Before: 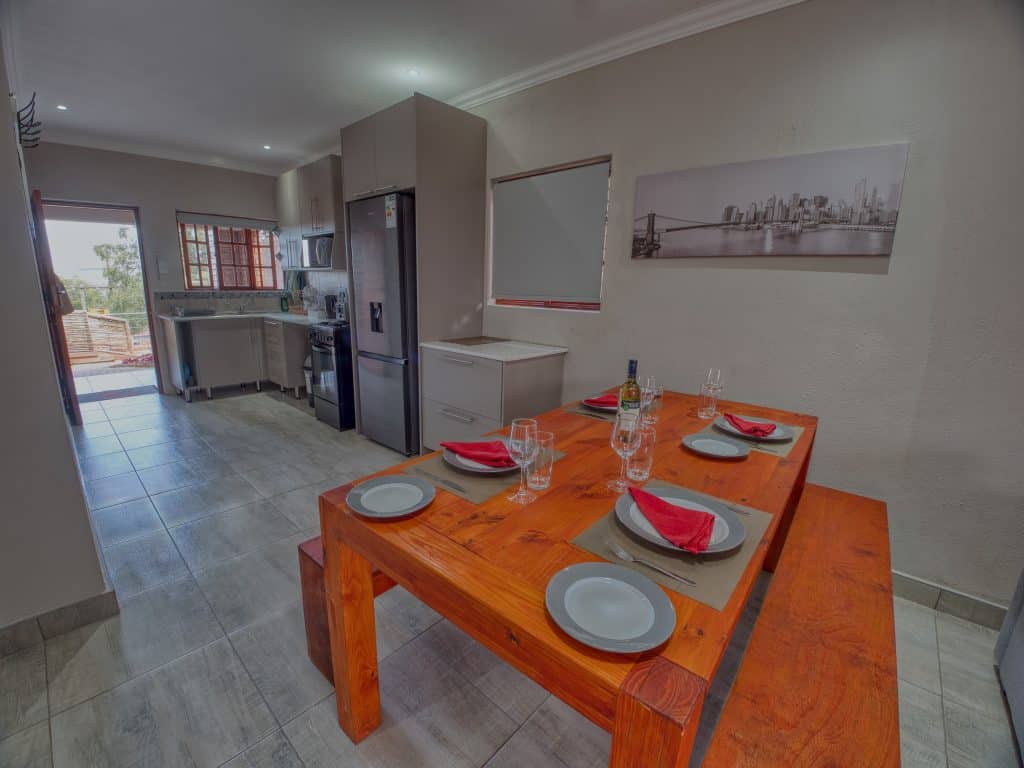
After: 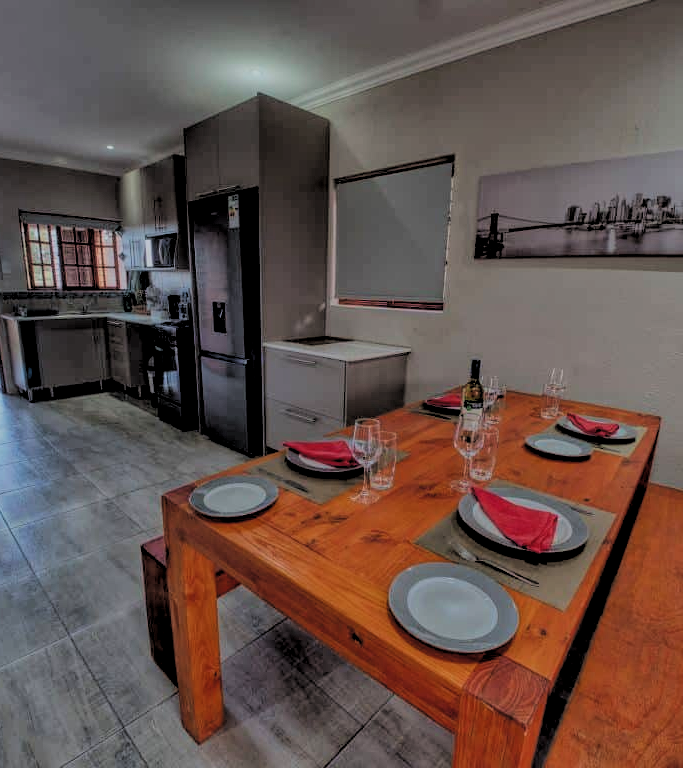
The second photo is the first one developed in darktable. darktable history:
crop: left 15.374%, right 17.893%
filmic rgb: black relative exposure -3.26 EV, white relative exposure 7.07 EV, hardness 1.48, contrast 1.353, color science v4 (2020), contrast in shadows soft, contrast in highlights soft
local contrast: highlights 103%, shadows 98%, detail 120%, midtone range 0.2
velvia: on, module defaults
